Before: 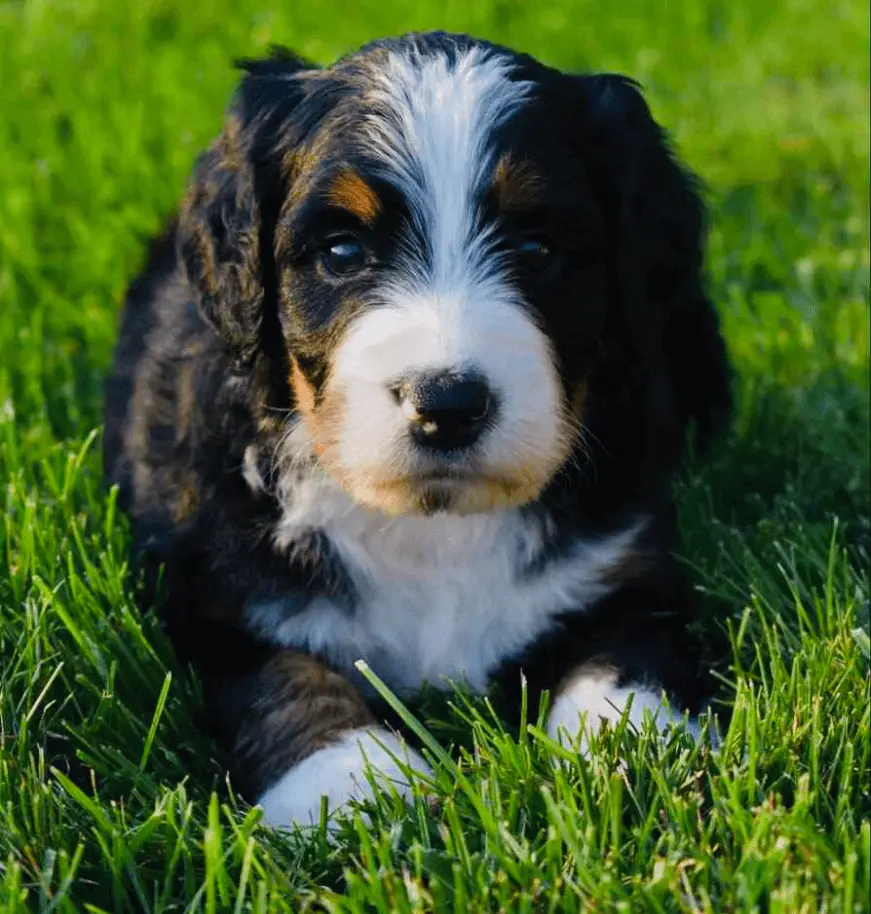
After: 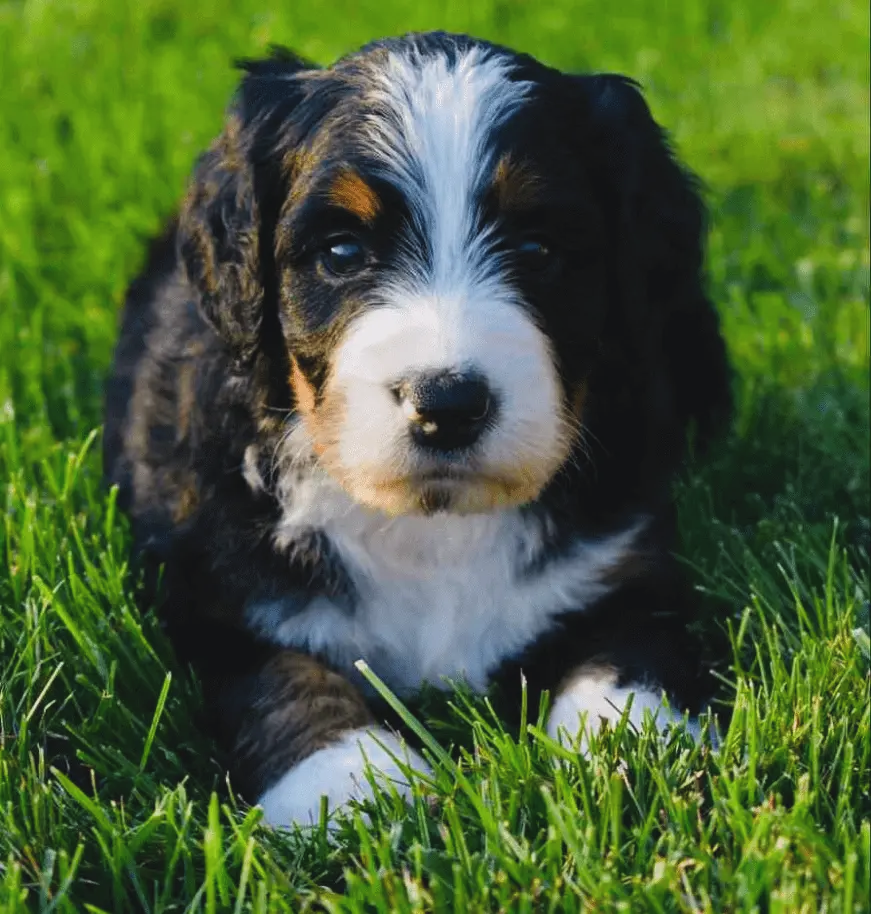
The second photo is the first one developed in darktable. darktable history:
tone equalizer: on, module defaults
exposure: black level correction -0.005, exposure 0.054 EV, compensate highlight preservation false
